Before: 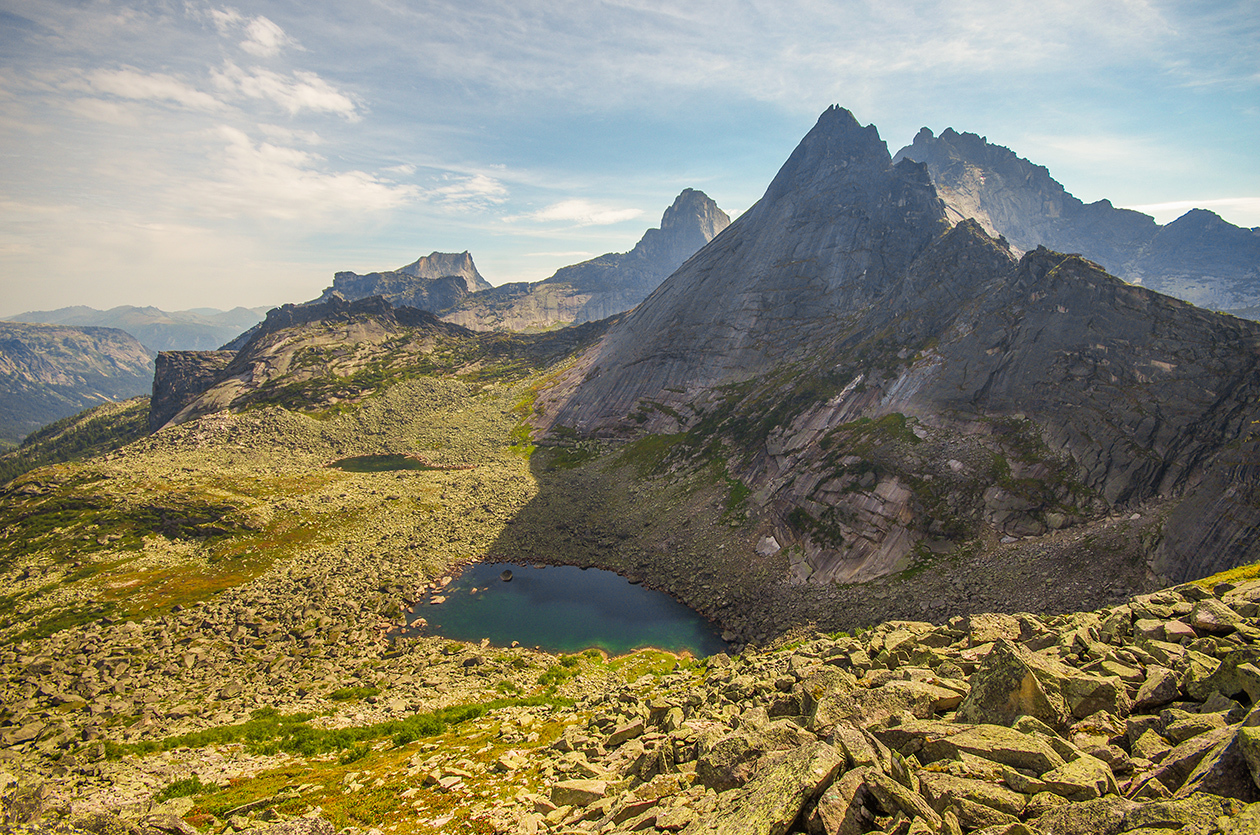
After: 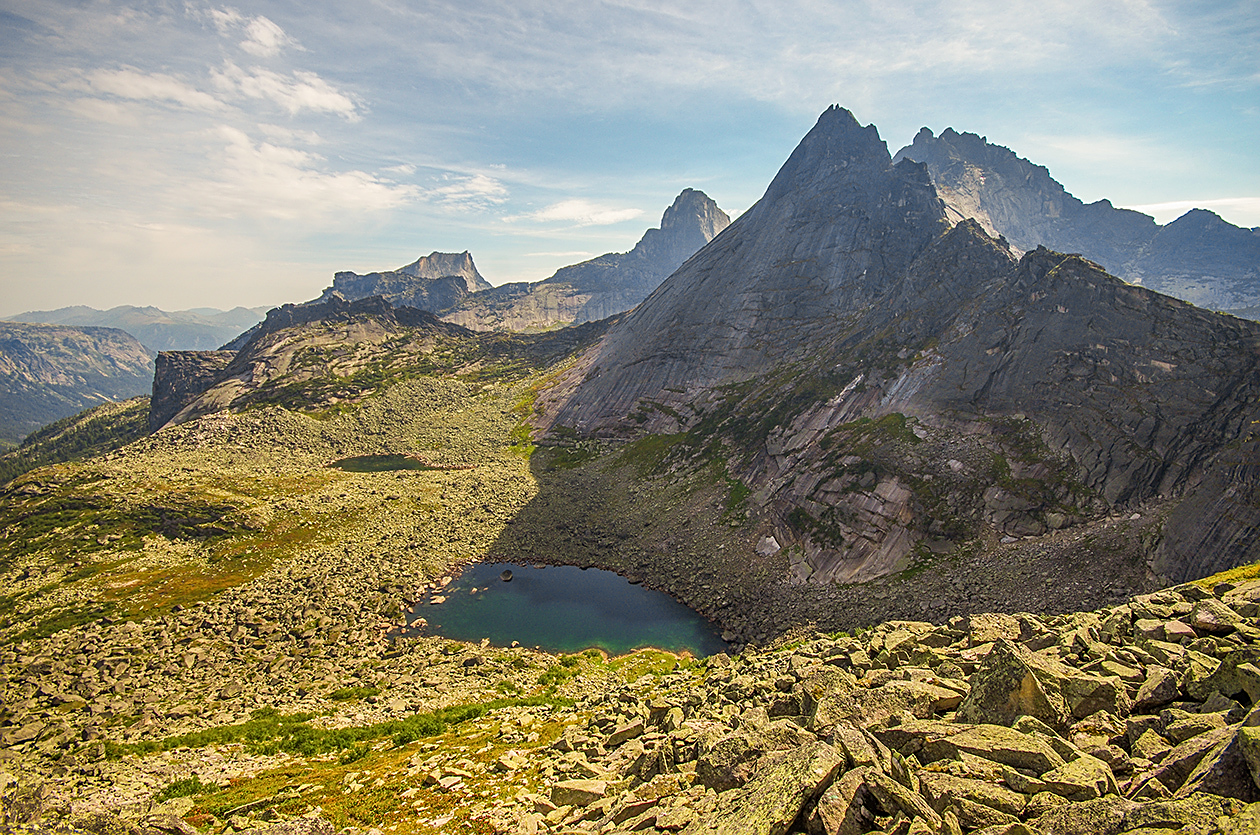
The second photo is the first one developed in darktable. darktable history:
color correction: highlights b* 0.034, saturation 0.99
sharpen: on, module defaults
